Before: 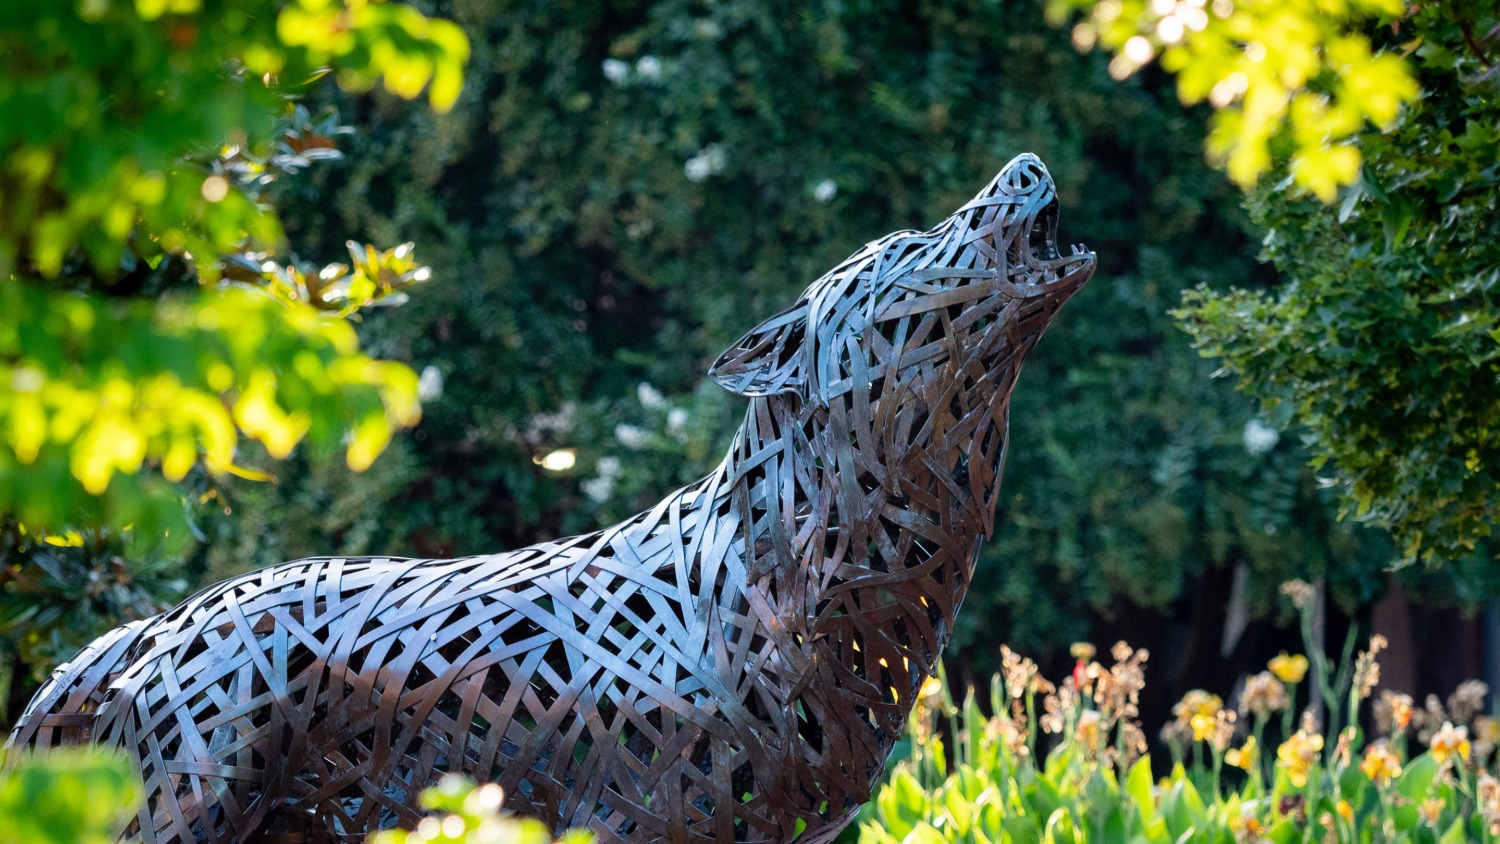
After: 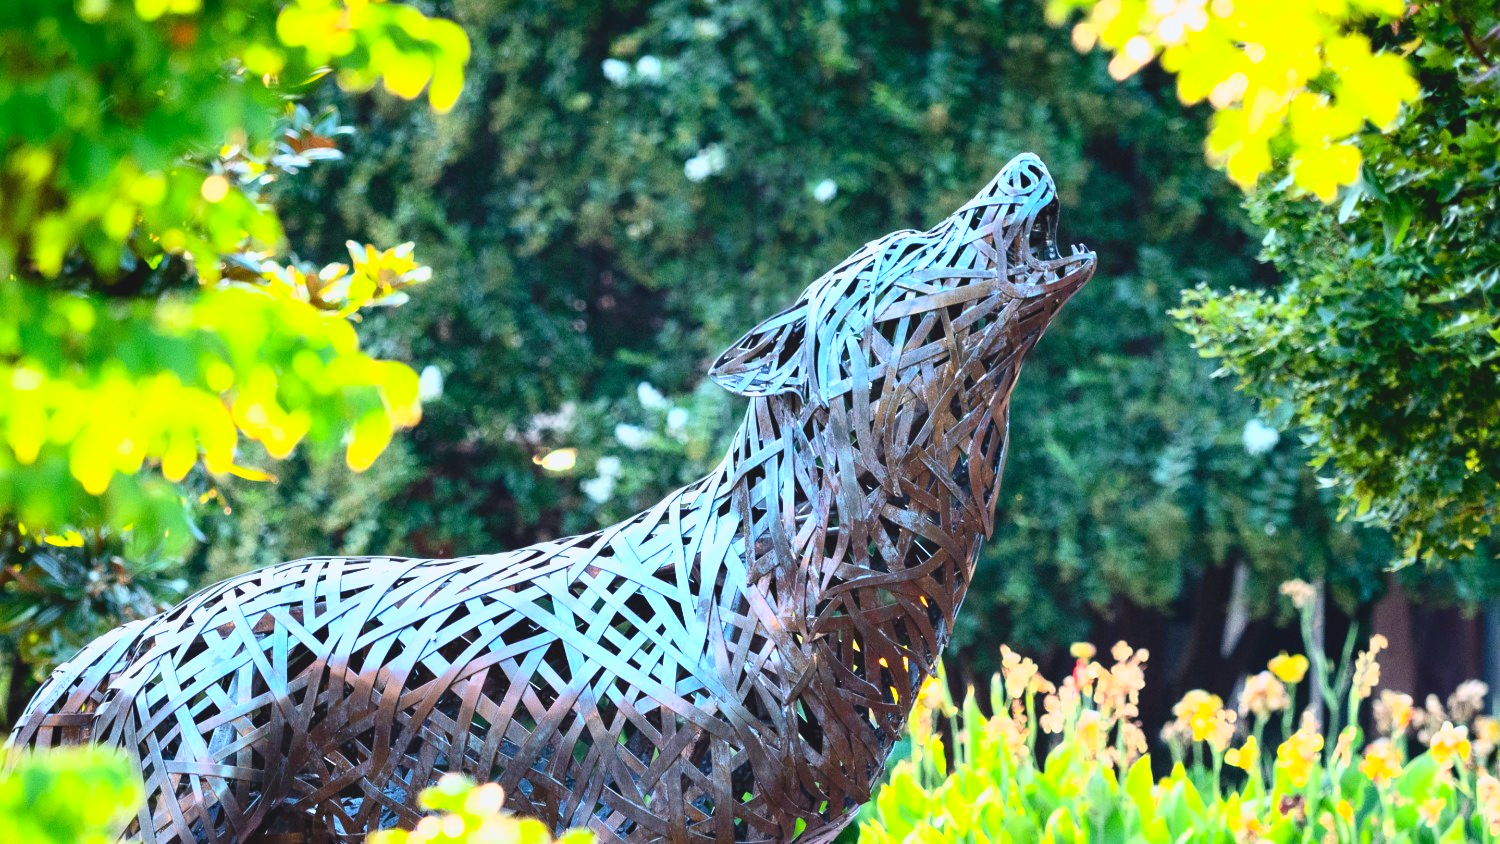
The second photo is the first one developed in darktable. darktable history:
contrast brightness saturation: contrast 0.24, brightness 0.09
white balance: red 0.988, blue 1.017
exposure: black level correction 0, exposure 1.2 EV, compensate highlight preservation false
lowpass: radius 0.1, contrast 0.85, saturation 1.1, unbound 0
